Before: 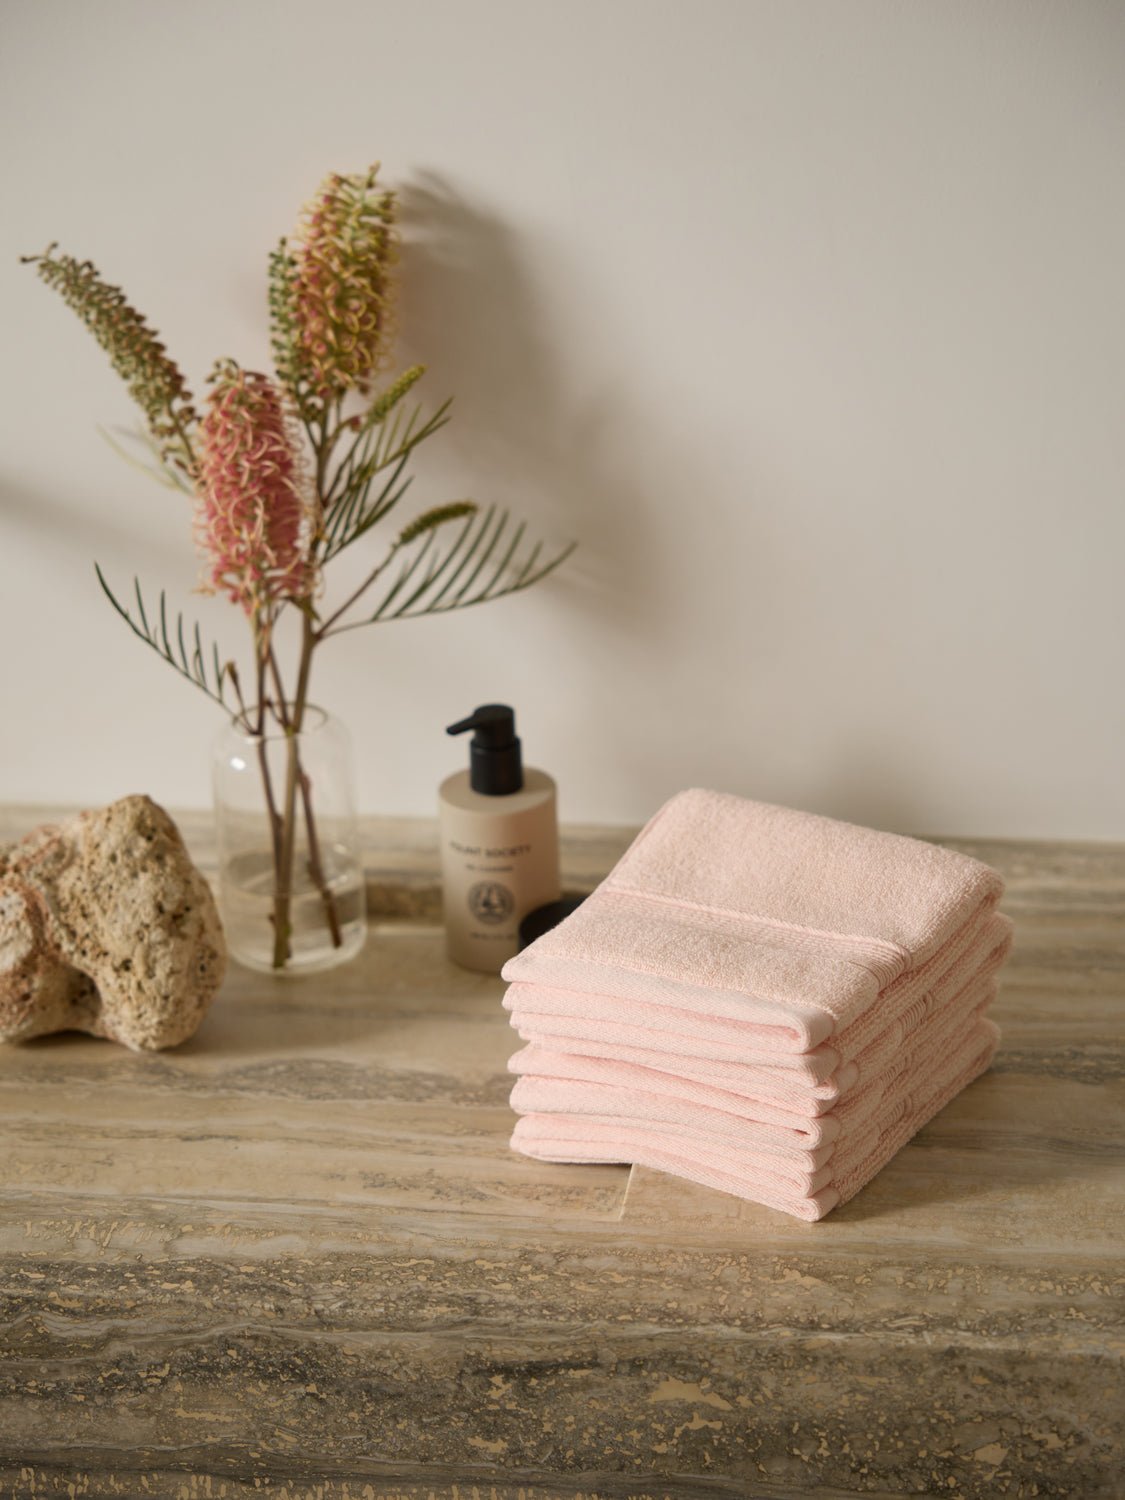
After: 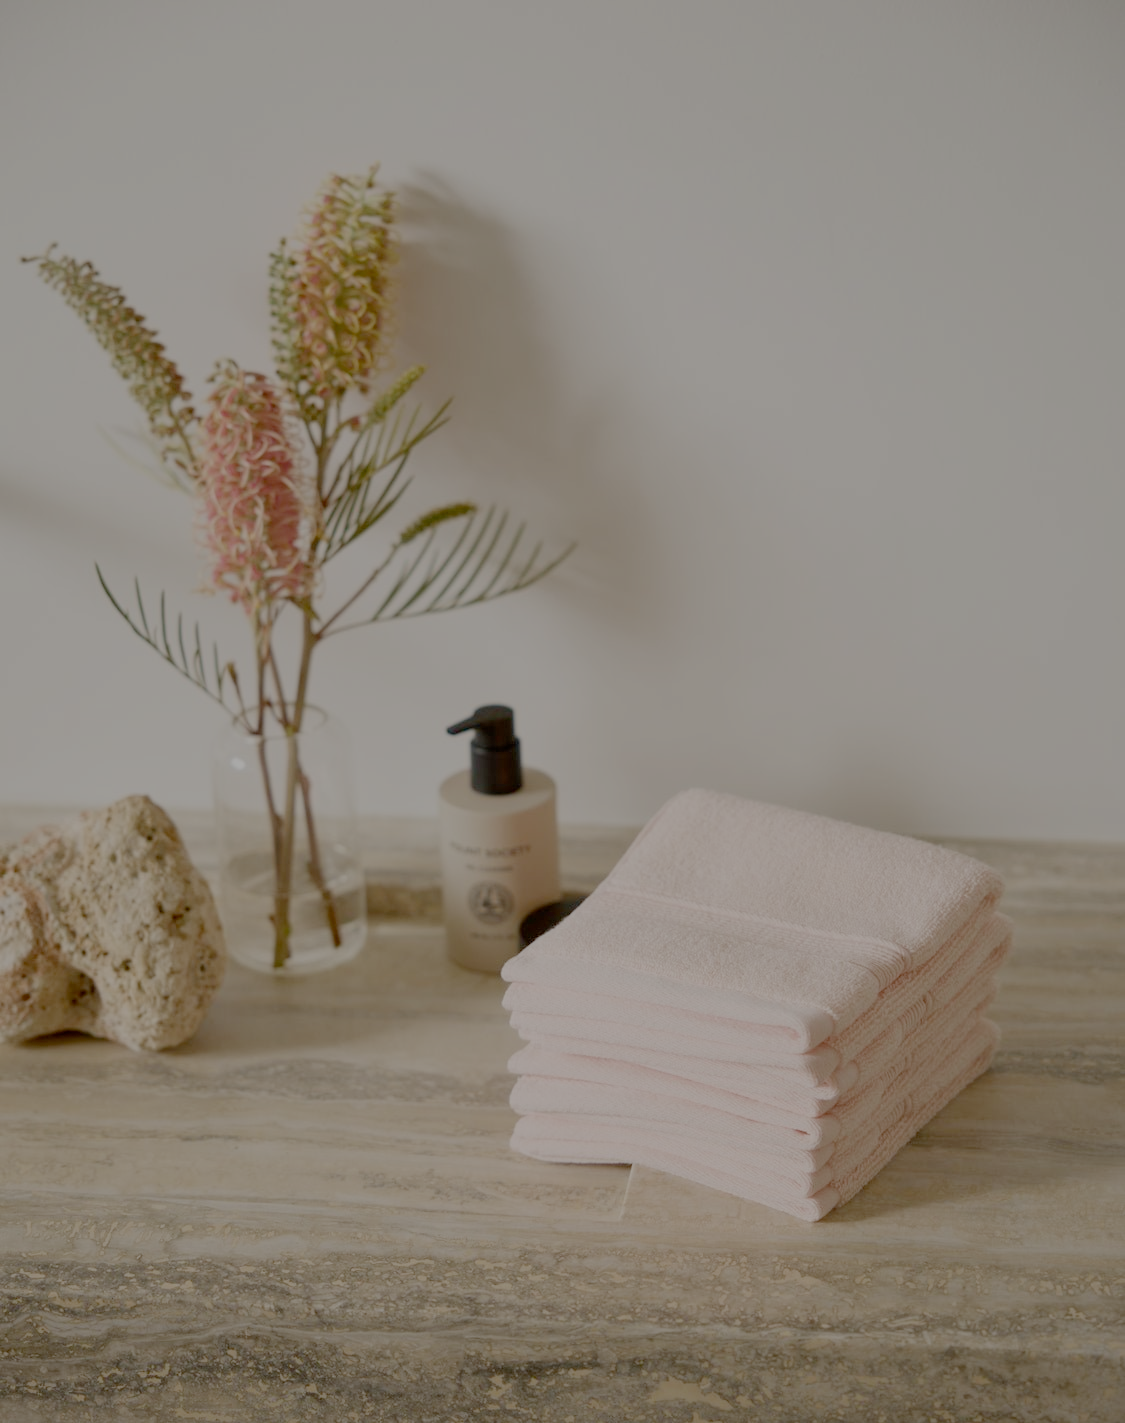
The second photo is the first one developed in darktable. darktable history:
crop and rotate: top 0%, bottom 5.097%
filmic rgb: white relative exposure 8 EV, threshold 3 EV, structure ↔ texture 100%, target black luminance 0%, hardness 2.44, latitude 76.53%, contrast 0.562, shadows ↔ highlights balance 0%, preserve chrominance no, color science v4 (2020), iterations of high-quality reconstruction 10, type of noise poissonian, enable highlight reconstruction true
